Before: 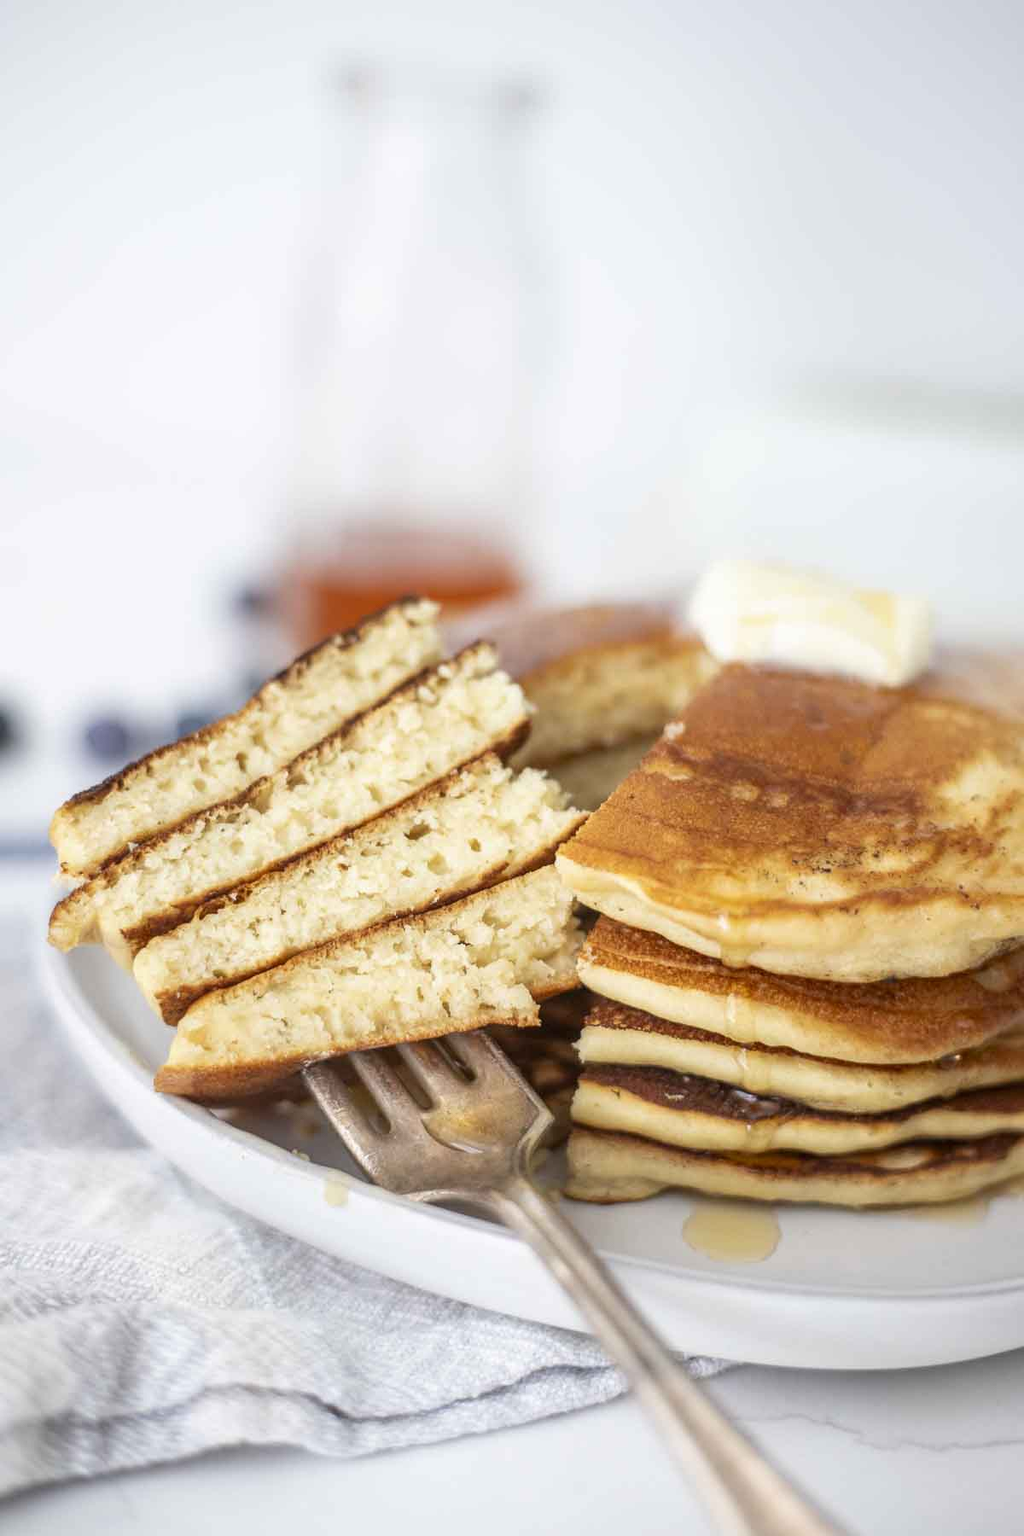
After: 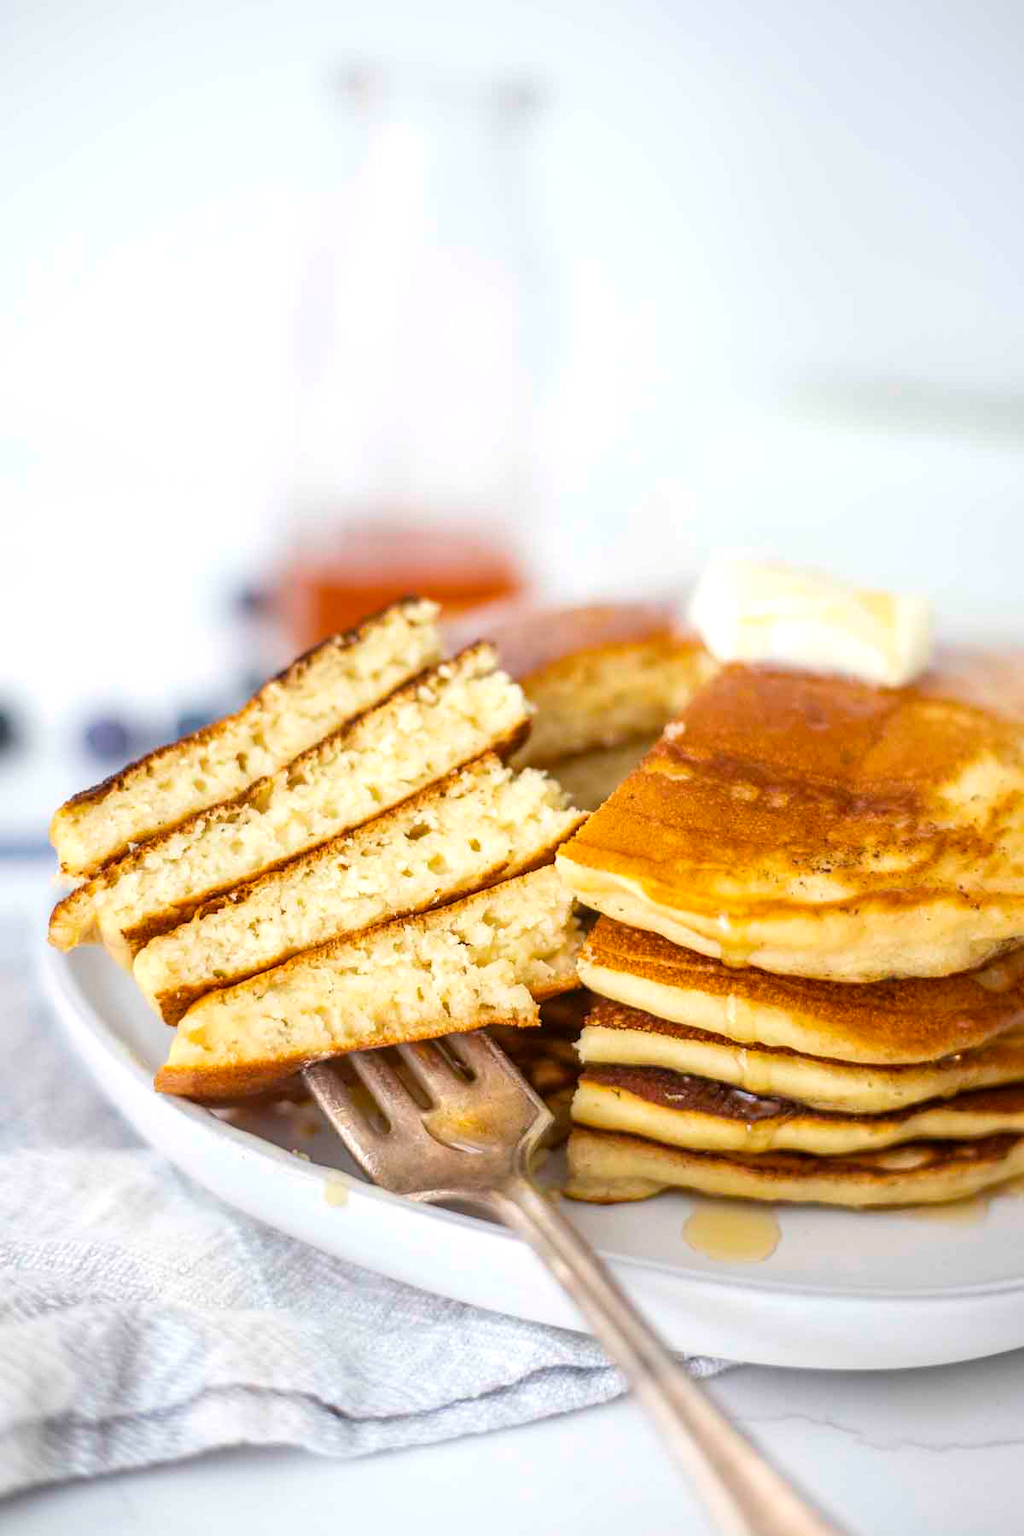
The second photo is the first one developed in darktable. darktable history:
exposure: exposure 0.161 EV, compensate highlight preservation false
color balance rgb: perceptual saturation grading › global saturation 20%, global vibrance 20%
